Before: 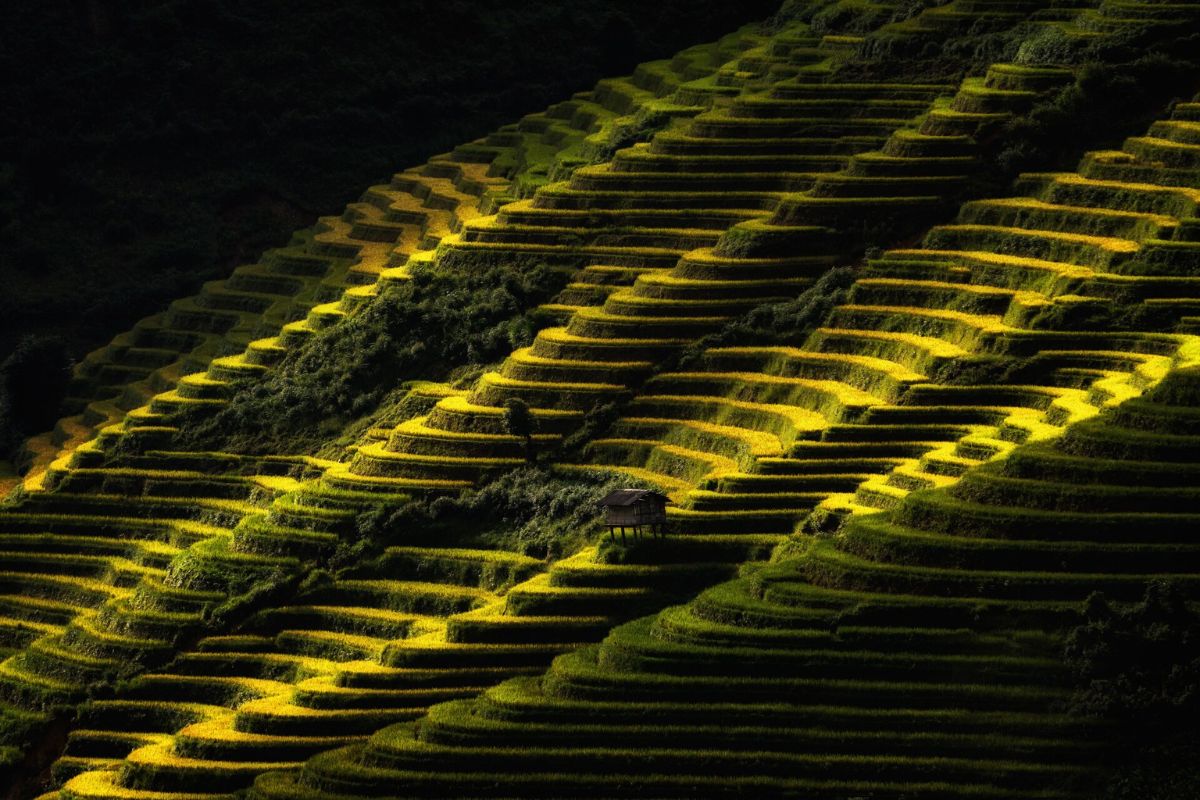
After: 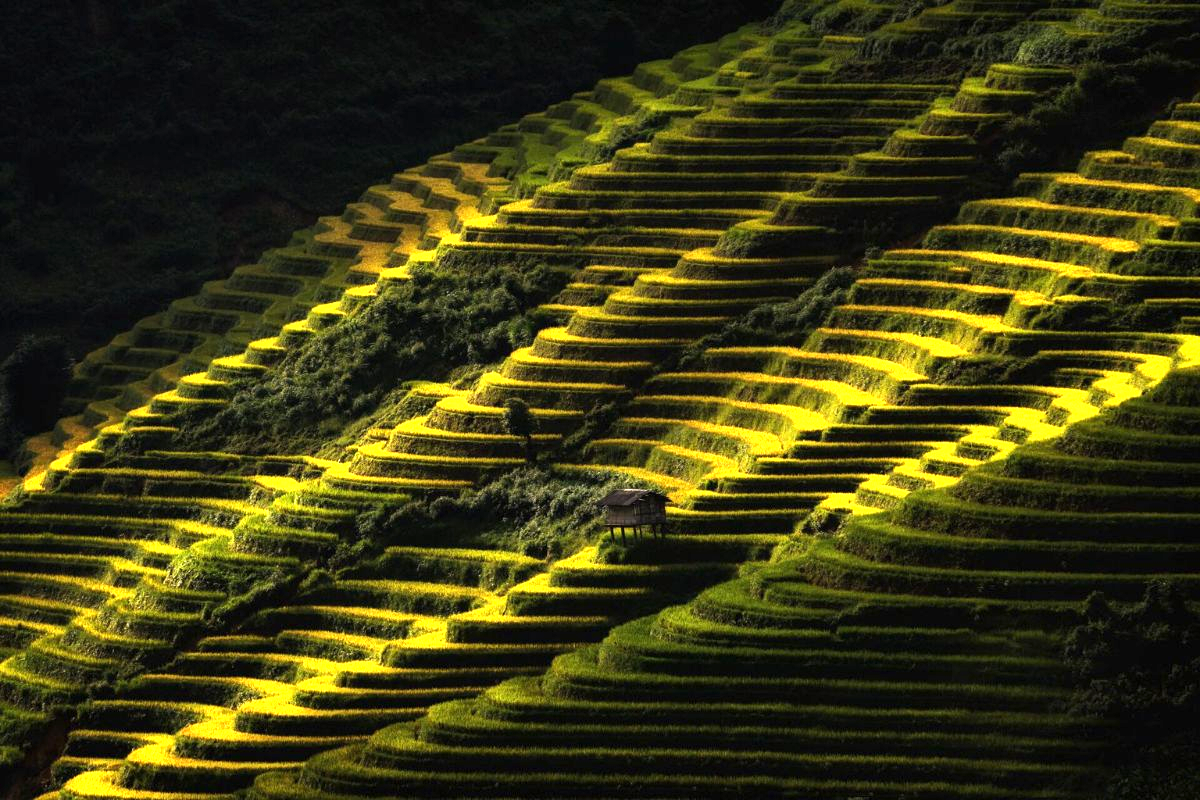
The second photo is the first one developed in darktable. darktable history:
tone equalizer: on, module defaults
exposure: exposure 0.95 EV, compensate highlight preservation false
